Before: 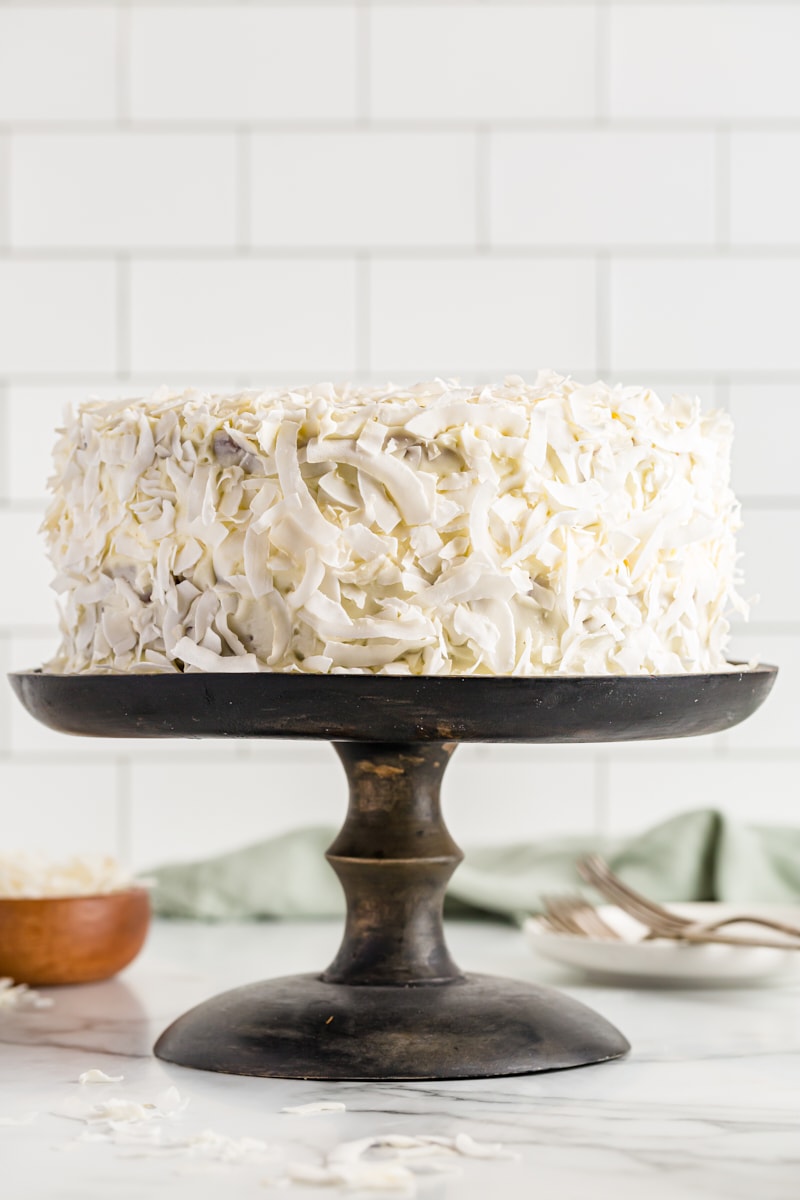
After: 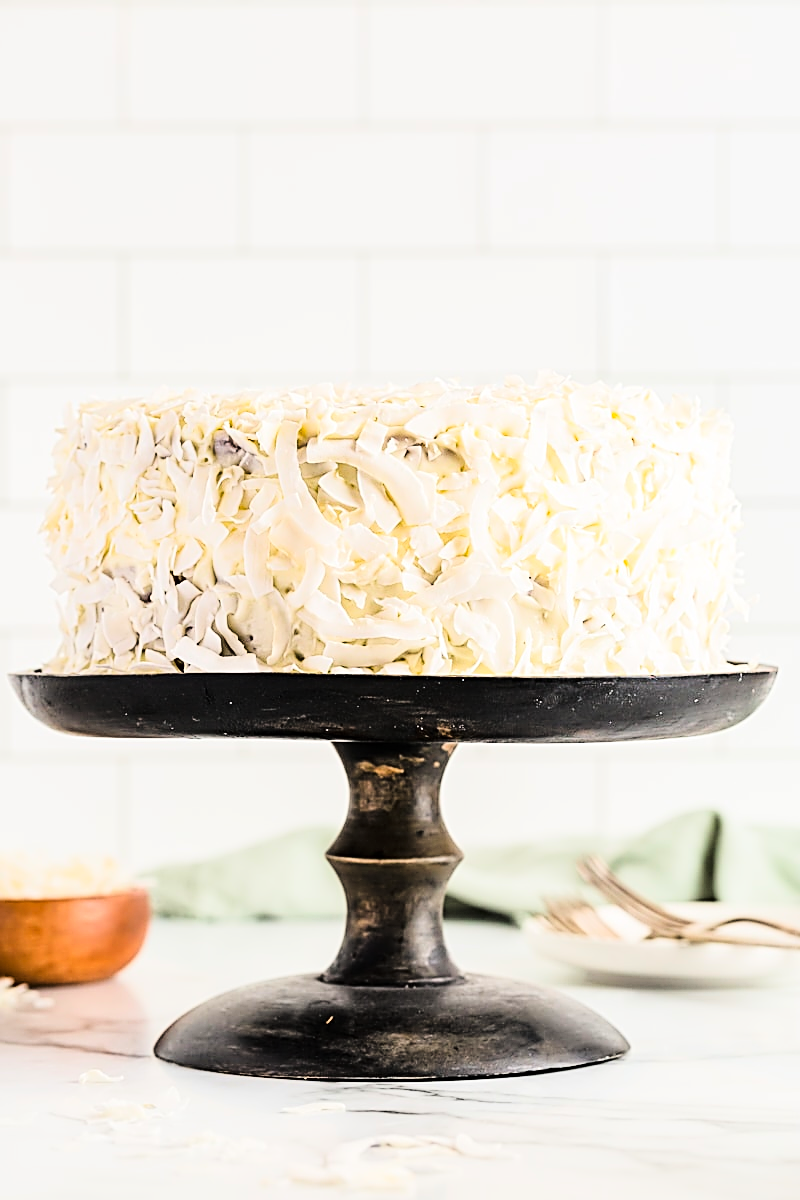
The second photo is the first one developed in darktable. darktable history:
tone curve: curves: ch0 [(0, 0) (0.003, 0.001) (0.011, 0.004) (0.025, 0.009) (0.044, 0.016) (0.069, 0.025) (0.1, 0.036) (0.136, 0.059) (0.177, 0.103) (0.224, 0.175) (0.277, 0.274) (0.335, 0.395) (0.399, 0.52) (0.468, 0.635) (0.543, 0.733) (0.623, 0.817) (0.709, 0.888) (0.801, 0.93) (0.898, 0.964) (1, 1)], color space Lab, linked channels, preserve colors none
sharpen: amount 1.006
